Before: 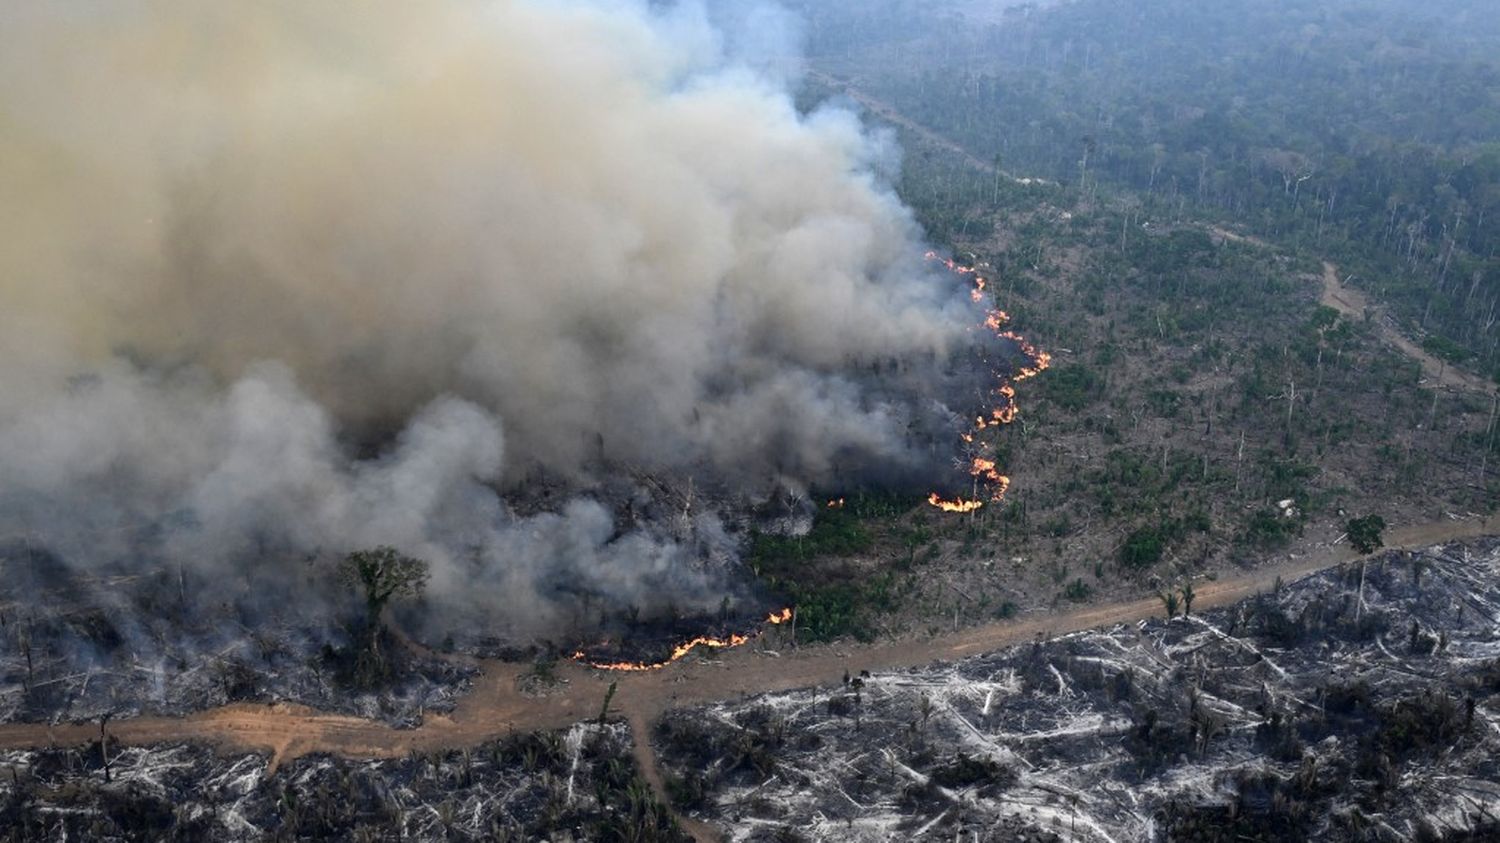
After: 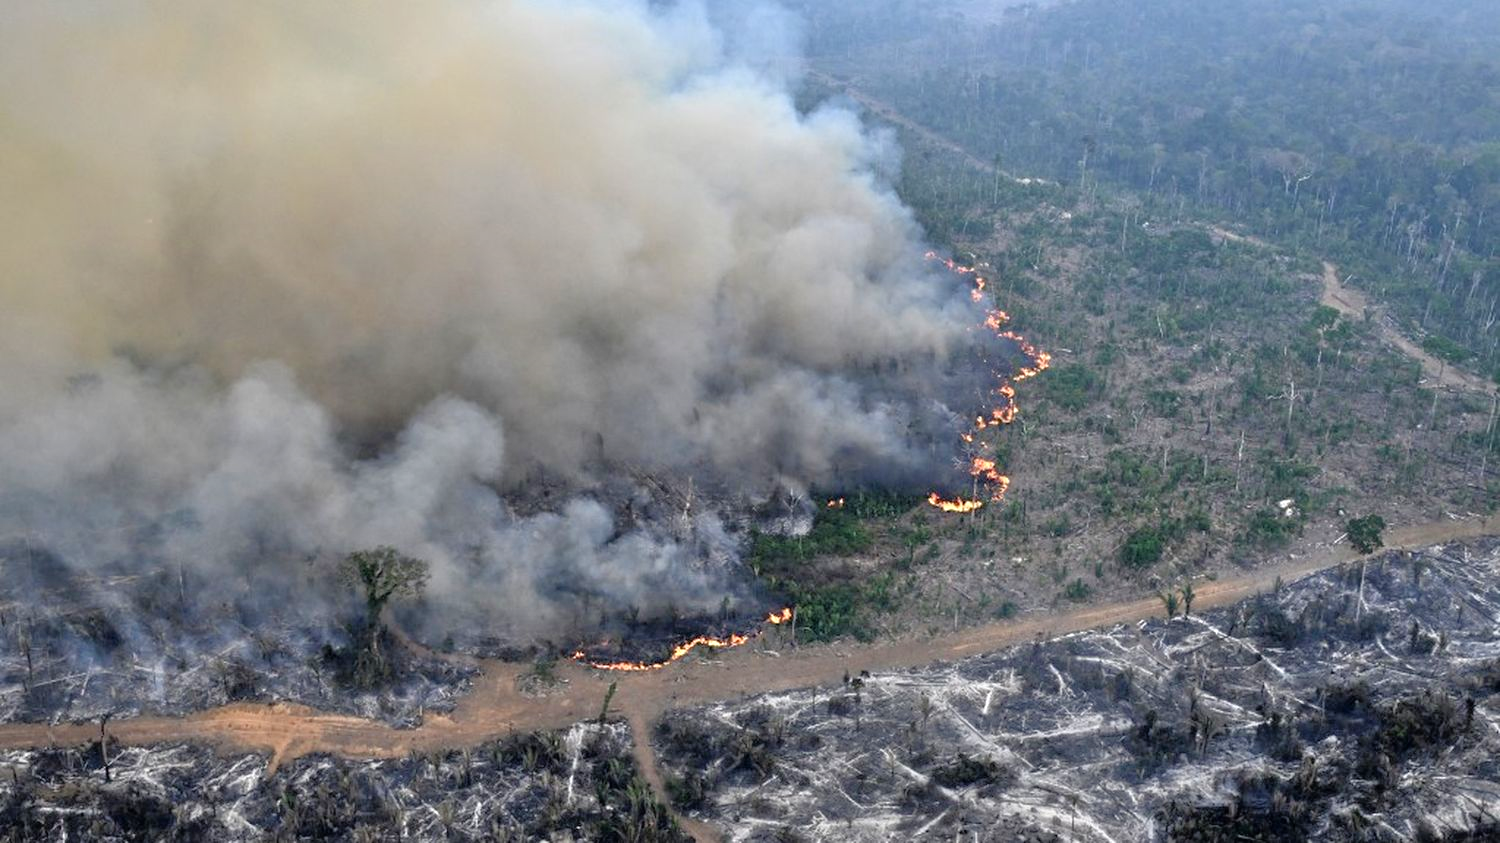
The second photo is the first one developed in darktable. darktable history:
tone equalizer: -7 EV 0.163 EV, -6 EV 0.599 EV, -5 EV 1.14 EV, -4 EV 1.33 EV, -3 EV 1.14 EV, -2 EV 0.6 EV, -1 EV 0.16 EV
